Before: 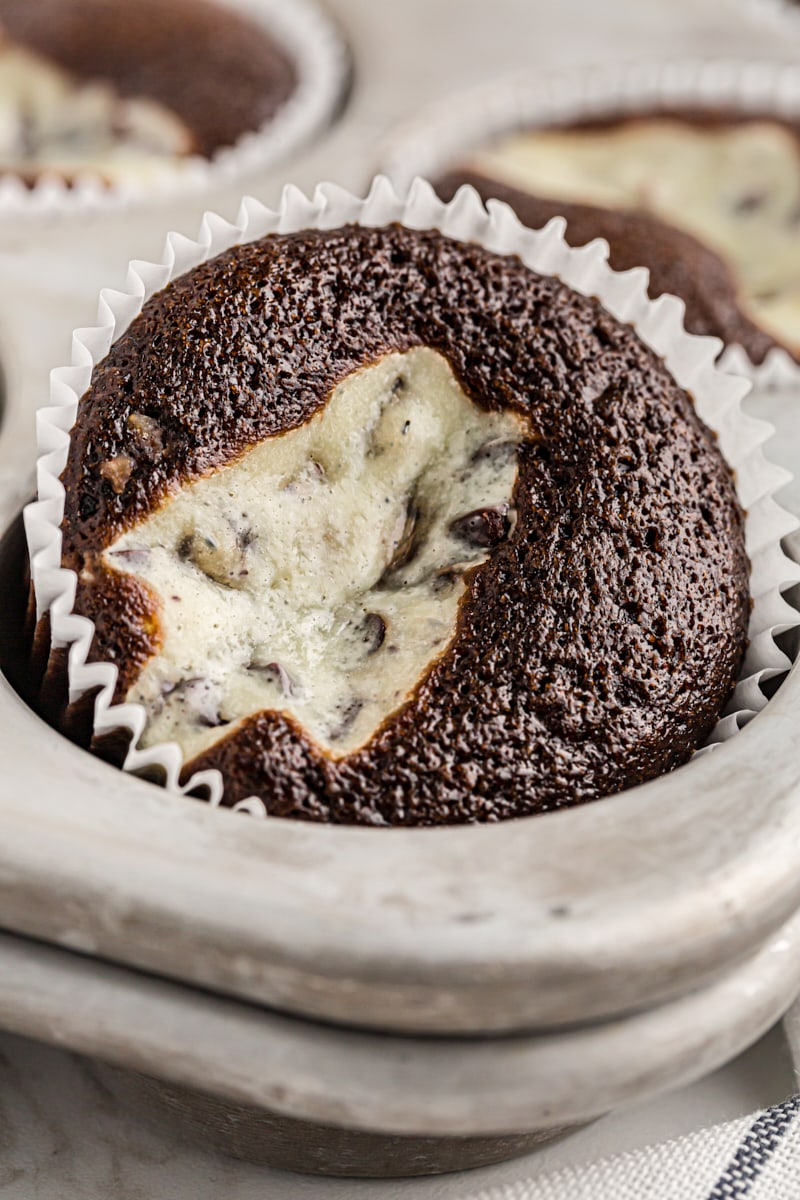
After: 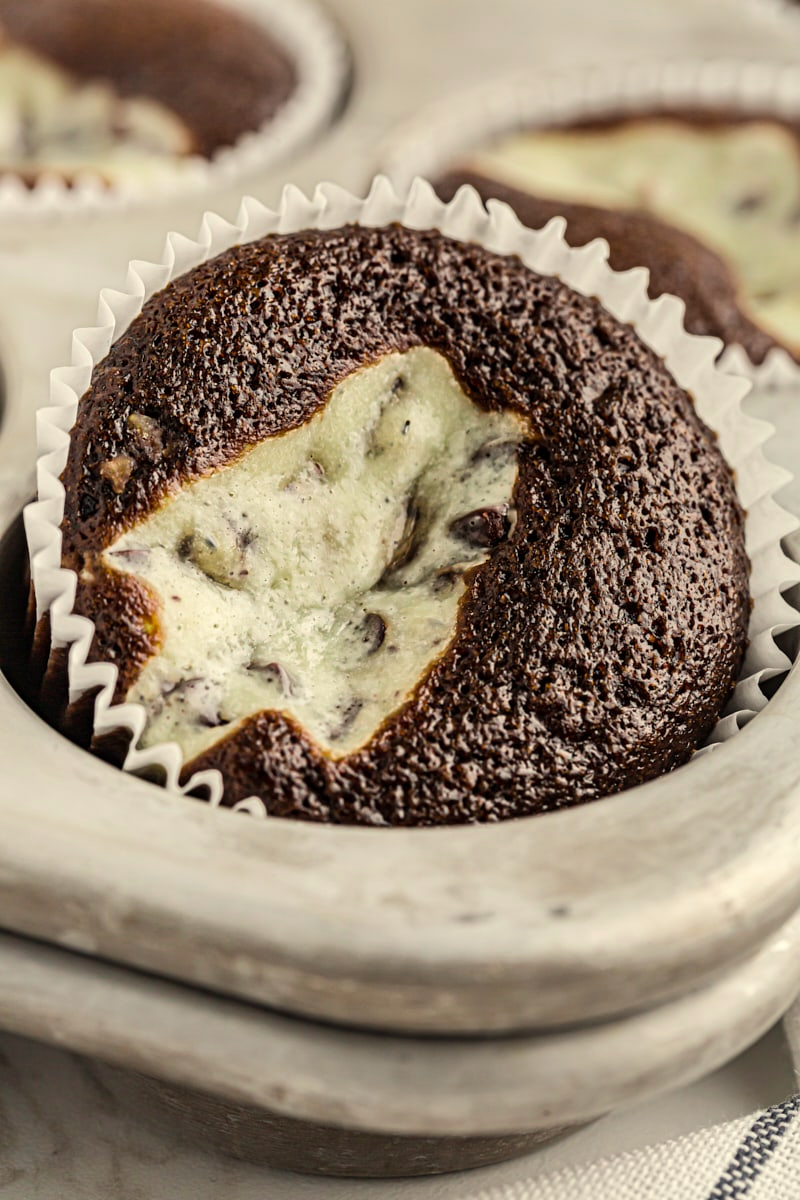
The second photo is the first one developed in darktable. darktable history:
color zones: curves: ch2 [(0, 0.5) (0.143, 0.517) (0.286, 0.571) (0.429, 0.522) (0.571, 0.5) (0.714, 0.5) (0.857, 0.5) (1, 0.5)]
white balance: red 1.029, blue 0.92
